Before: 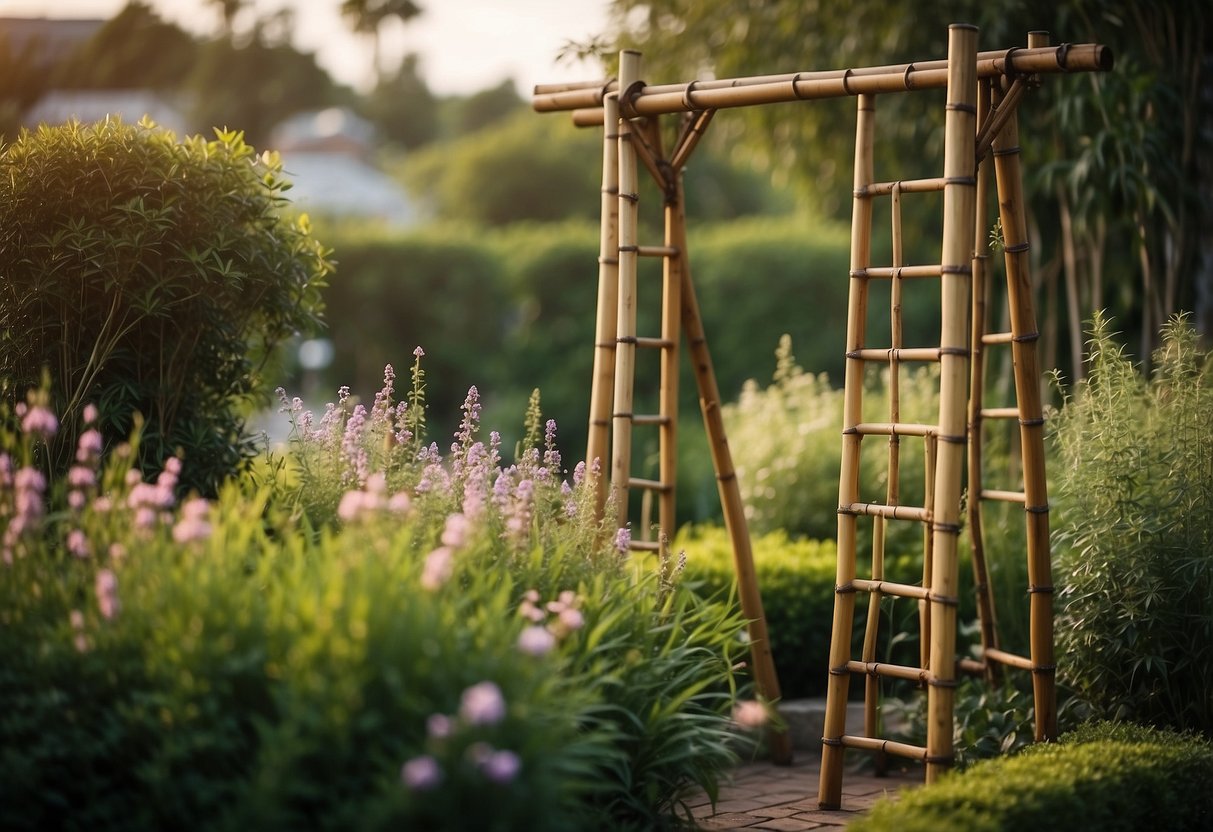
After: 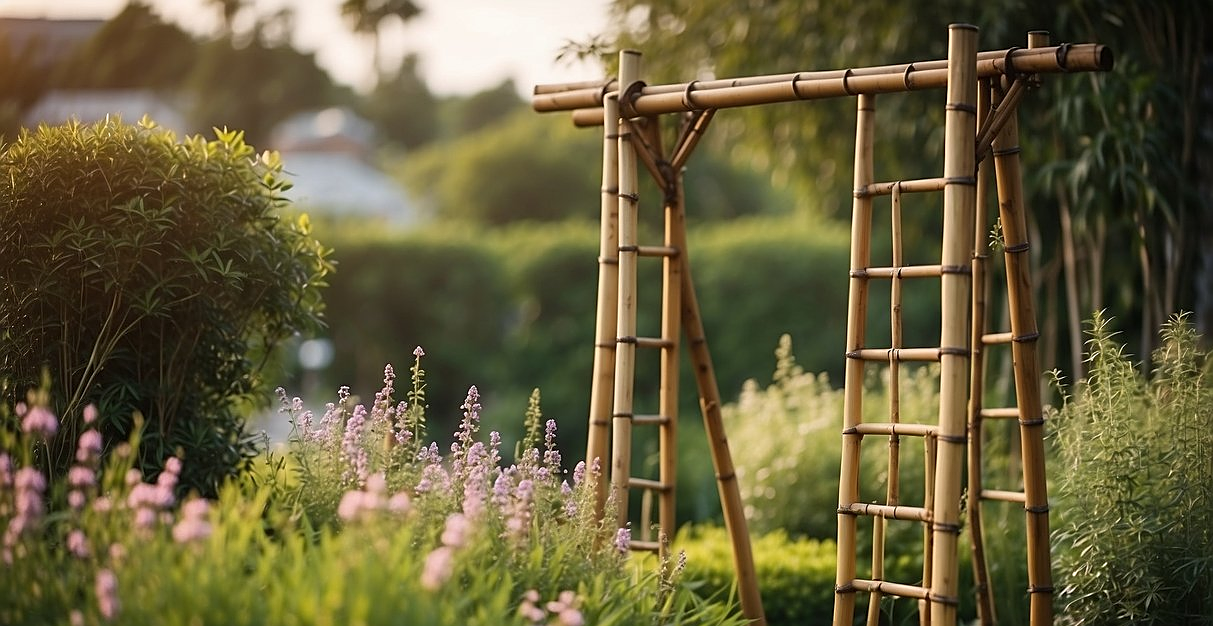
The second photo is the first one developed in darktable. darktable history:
sharpen: on, module defaults
crop: bottom 24.728%
